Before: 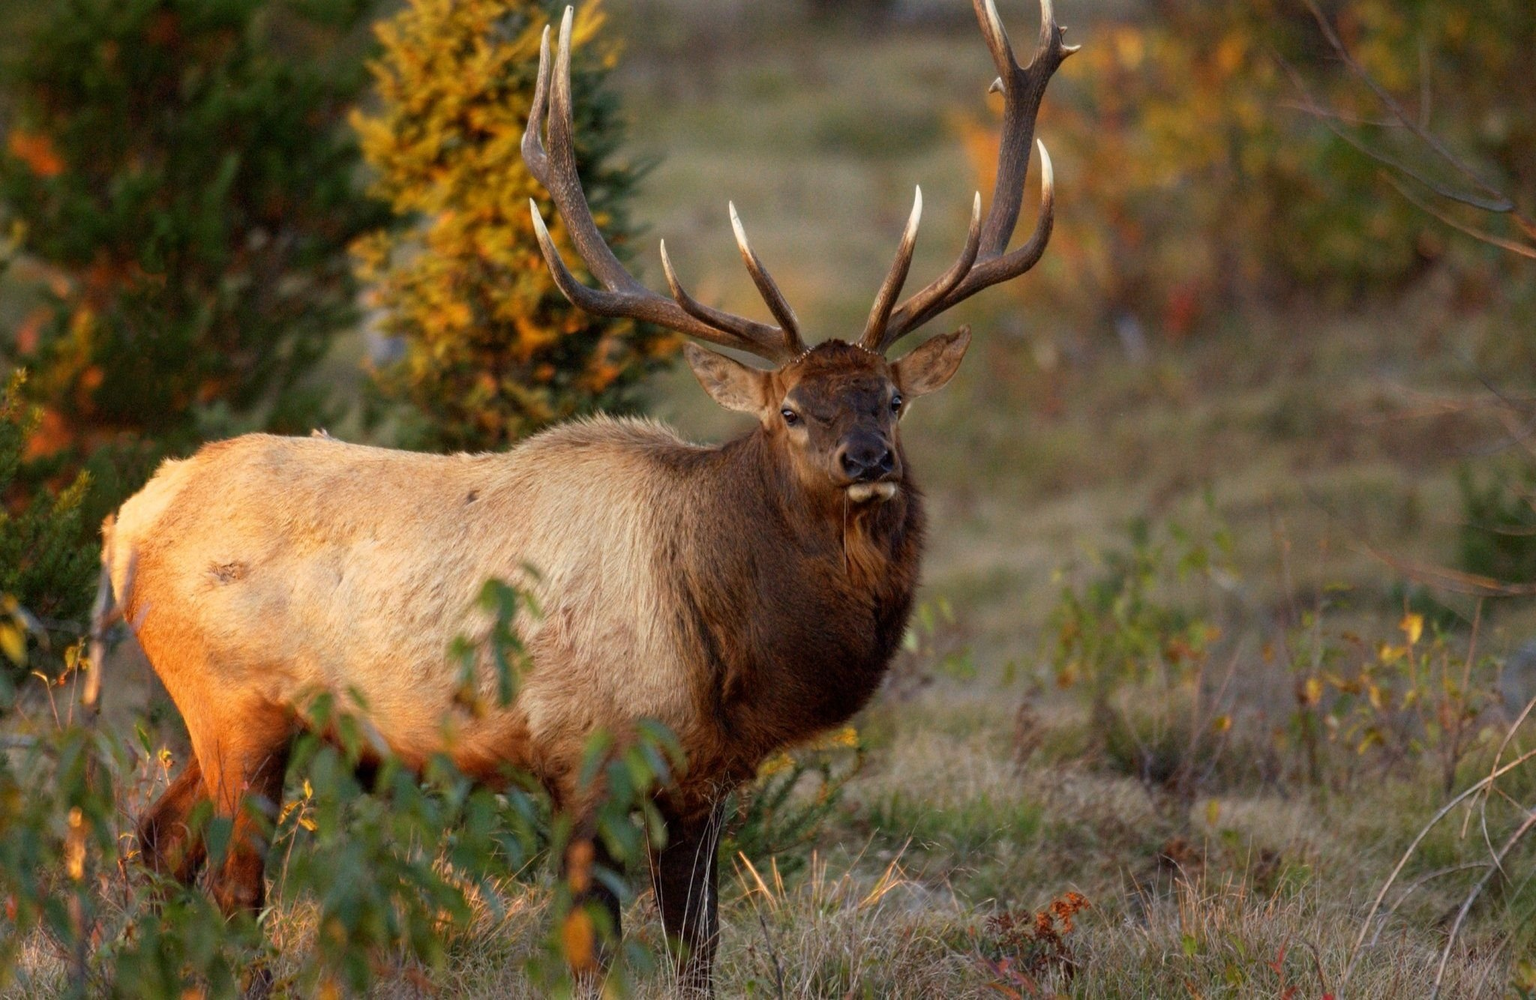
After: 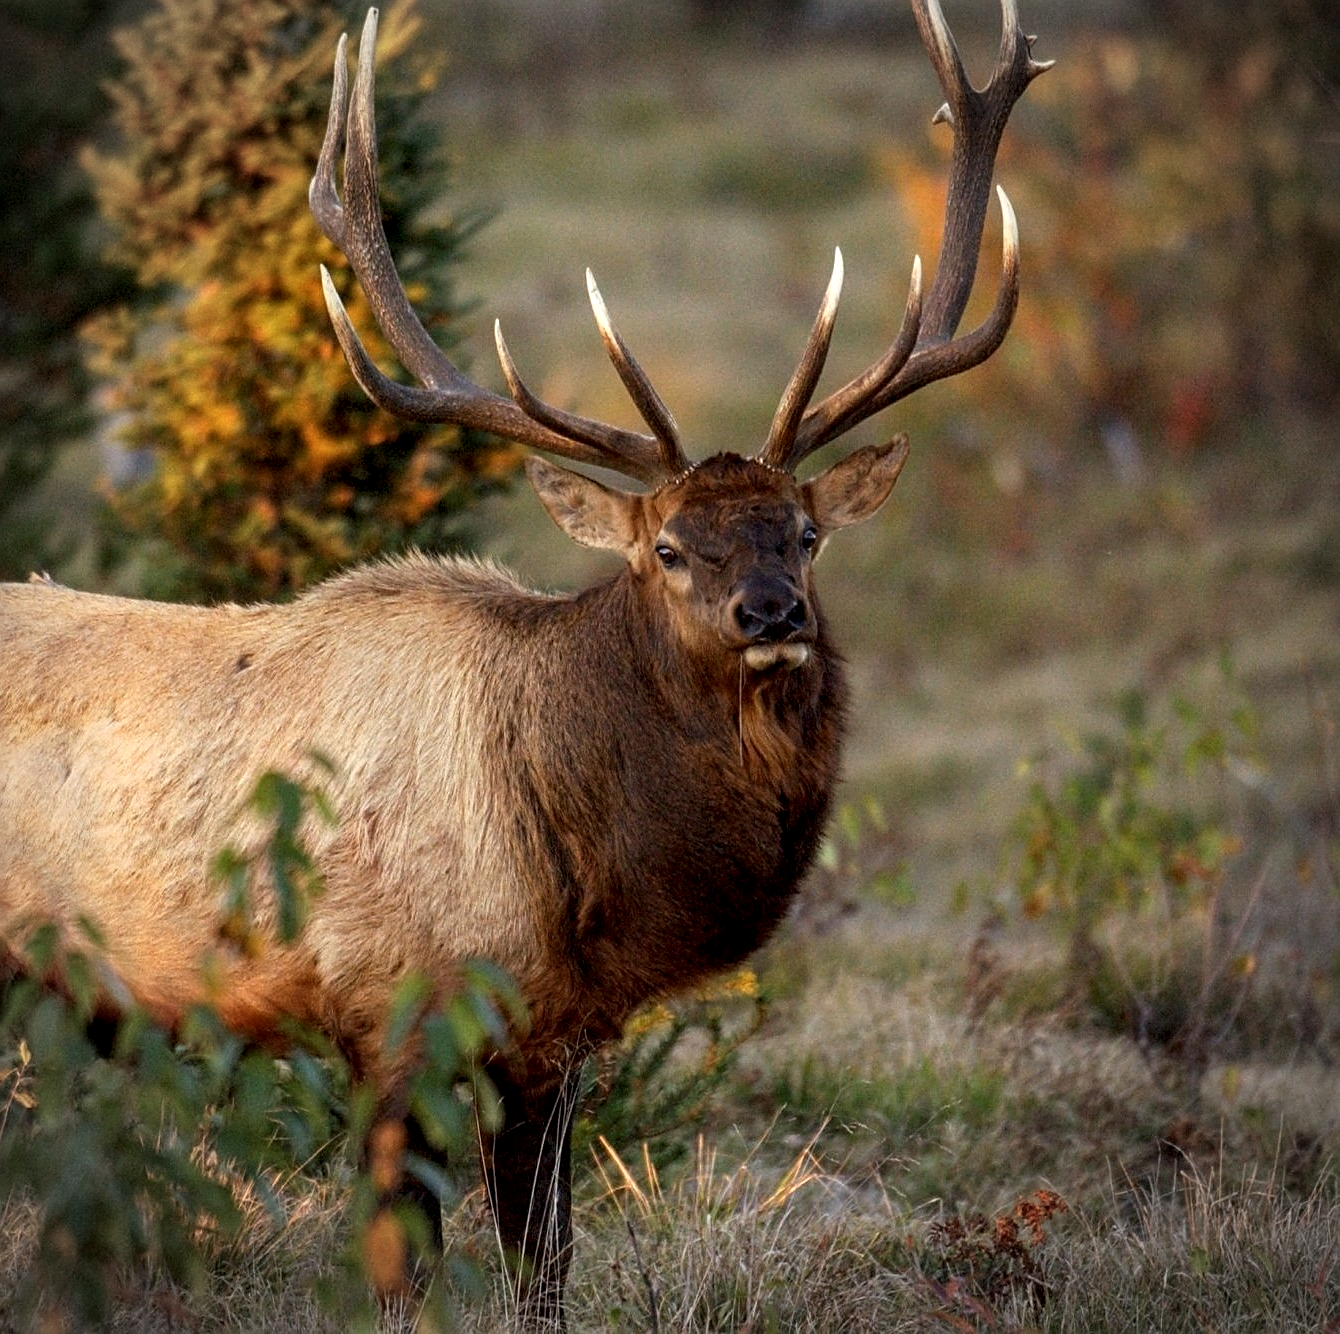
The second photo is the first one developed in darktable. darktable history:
contrast brightness saturation: contrast 0.048
local contrast: detail 130%
crop and rotate: left 18.882%, right 15.687%
sharpen: on, module defaults
vignetting: on, module defaults
